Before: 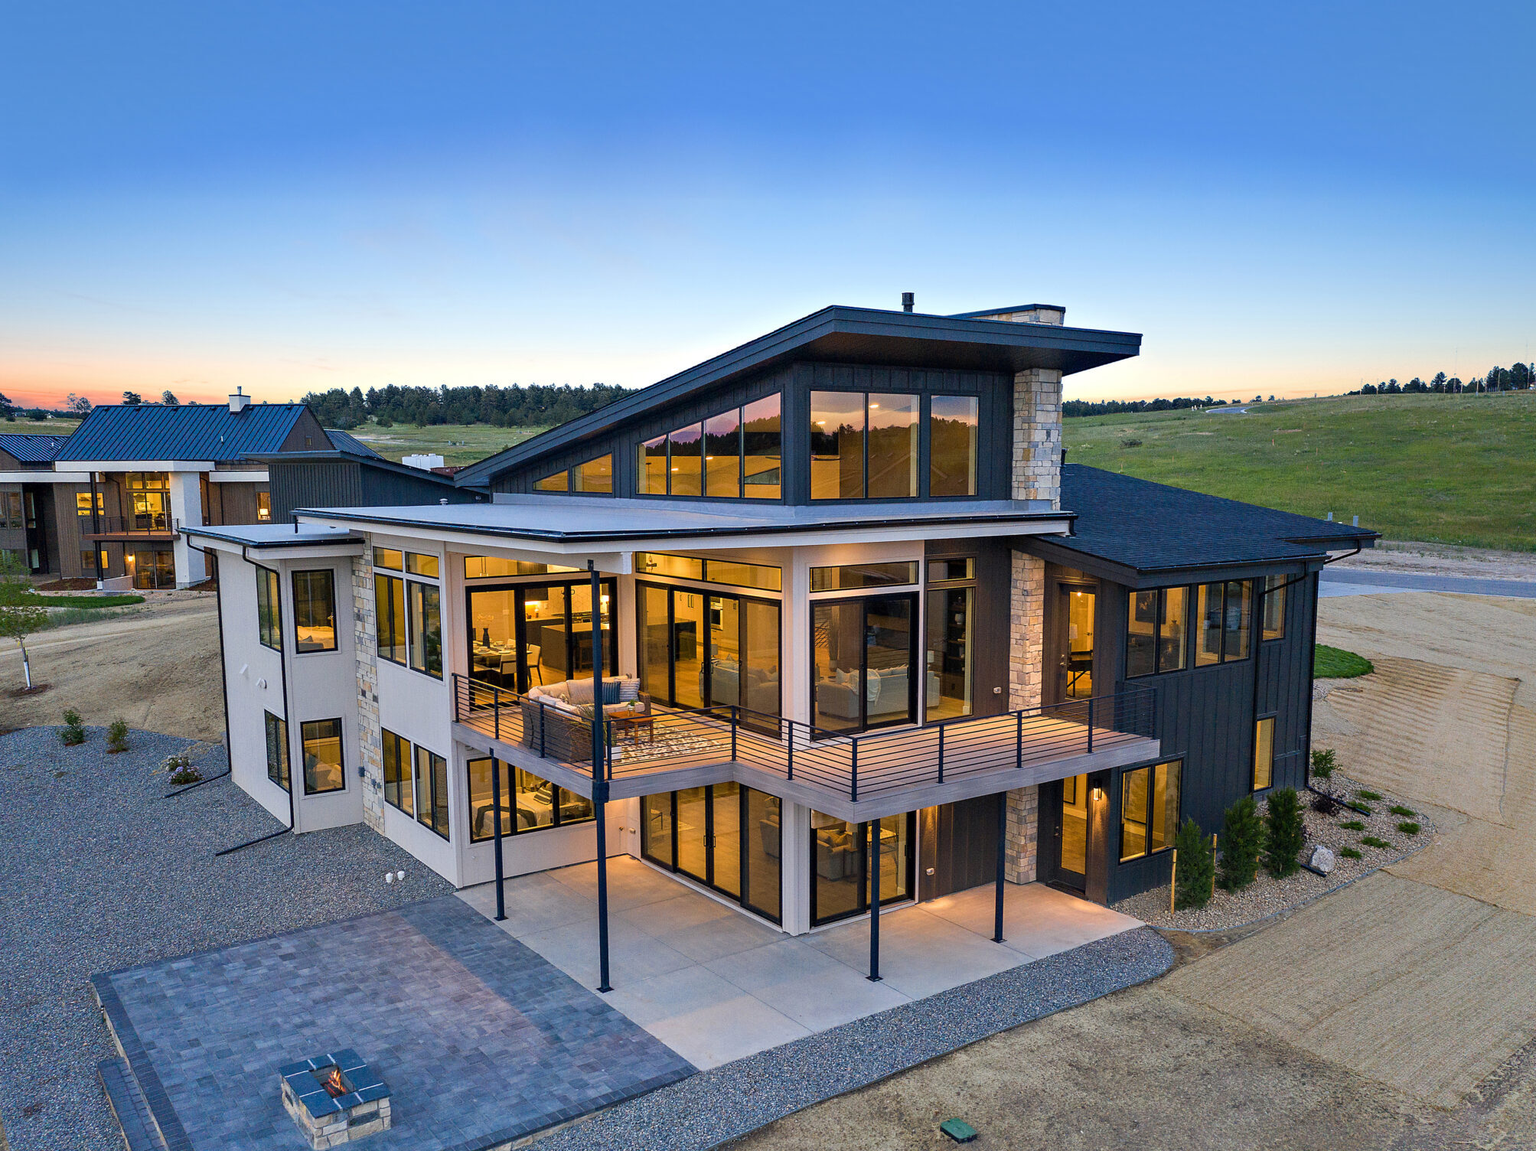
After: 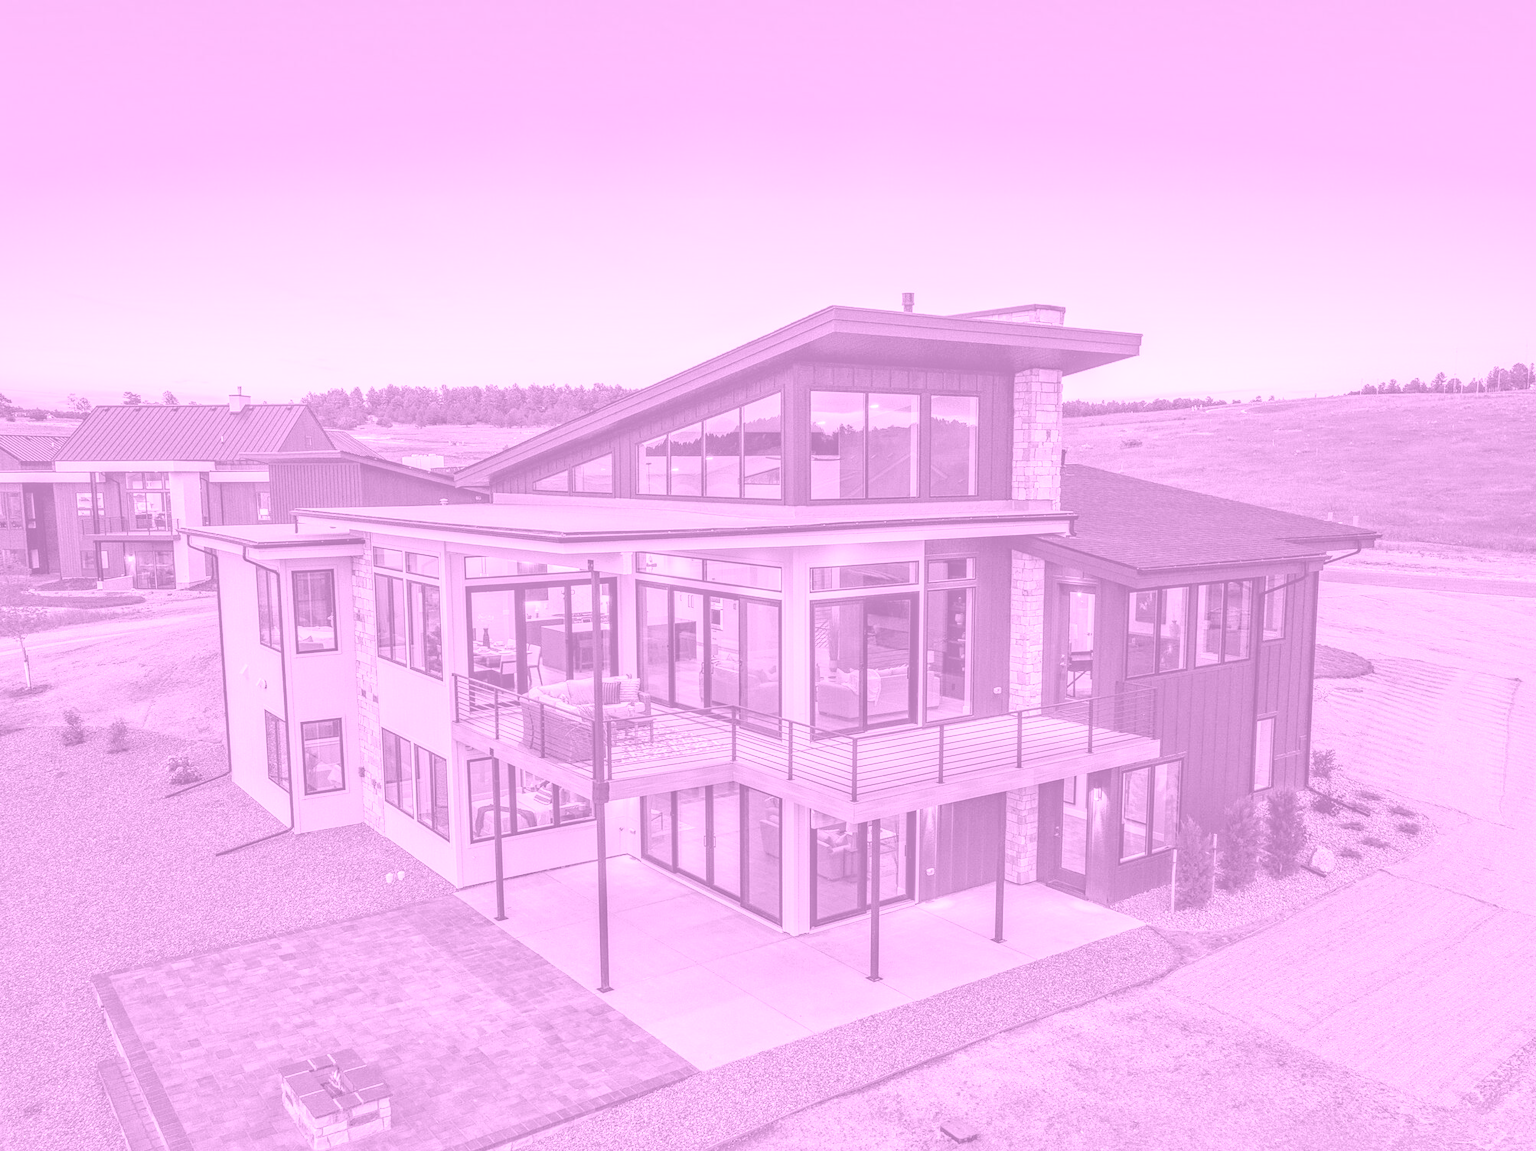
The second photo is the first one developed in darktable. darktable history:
local contrast: detail 203%
colorize: hue 331.2°, saturation 75%, source mix 30.28%, lightness 70.52%, version 1
haze removal: compatibility mode true, adaptive false
